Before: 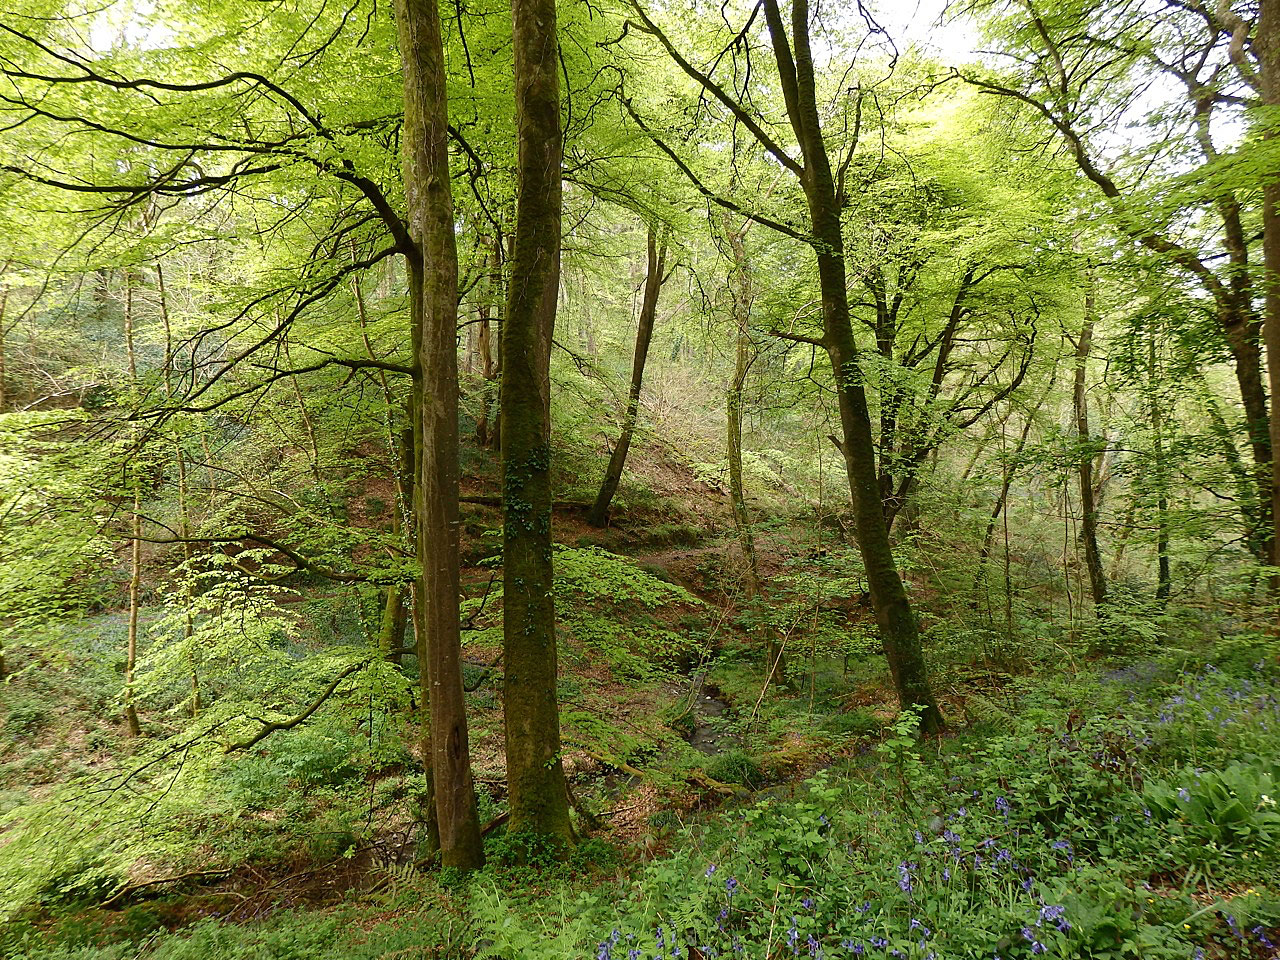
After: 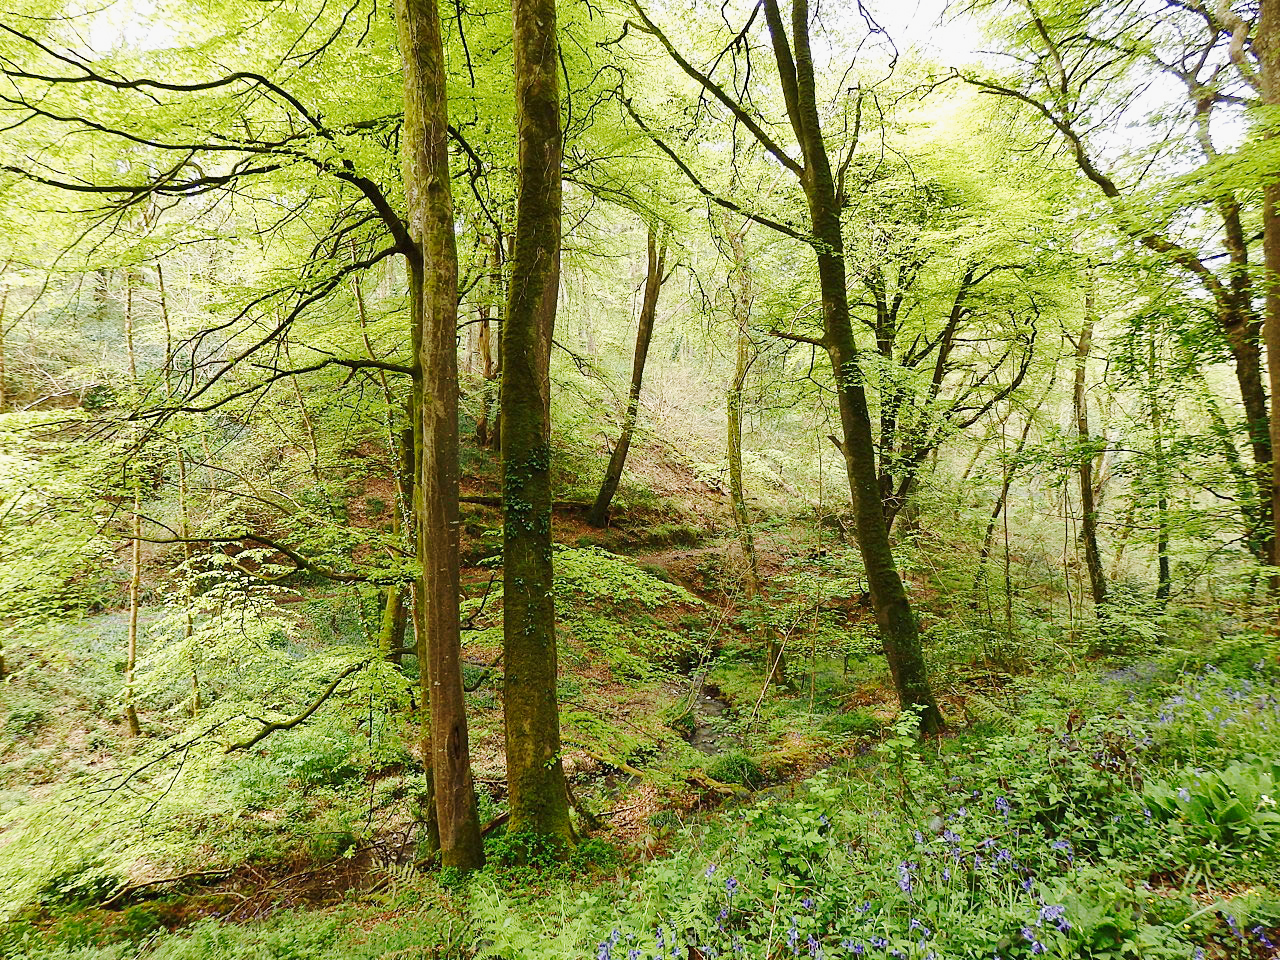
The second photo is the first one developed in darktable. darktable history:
exposure: exposure -0.211 EV, compensate exposure bias true, compensate highlight preservation false
base curve: curves: ch0 [(0, 0) (0.025, 0.046) (0.112, 0.277) (0.467, 0.74) (0.814, 0.929) (1, 0.942)], preserve colors none
